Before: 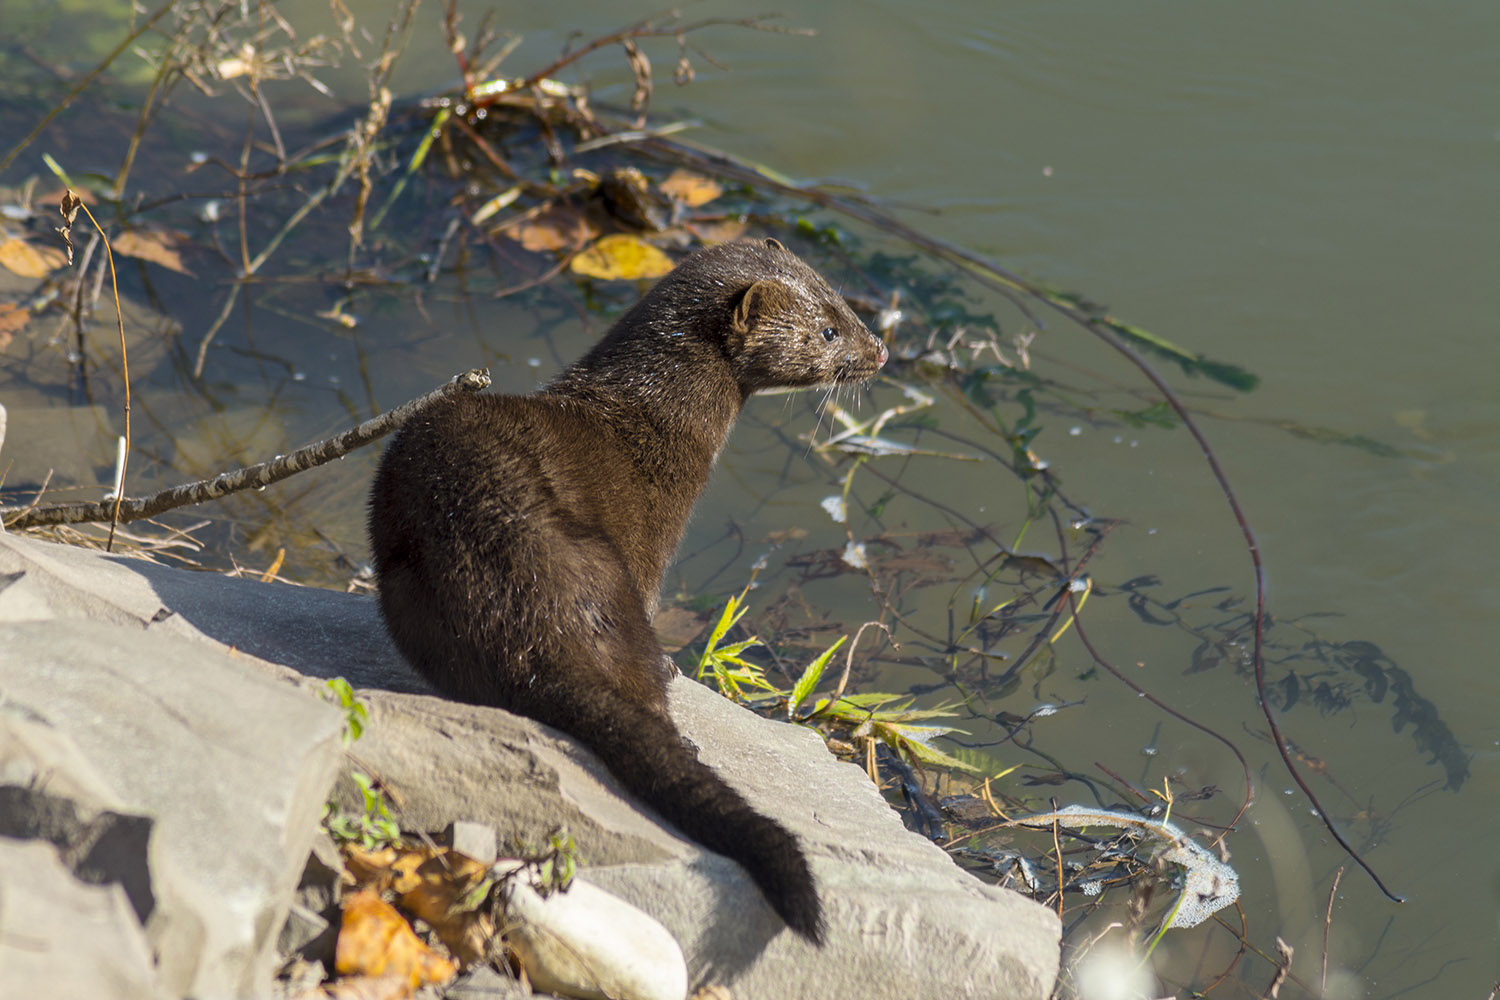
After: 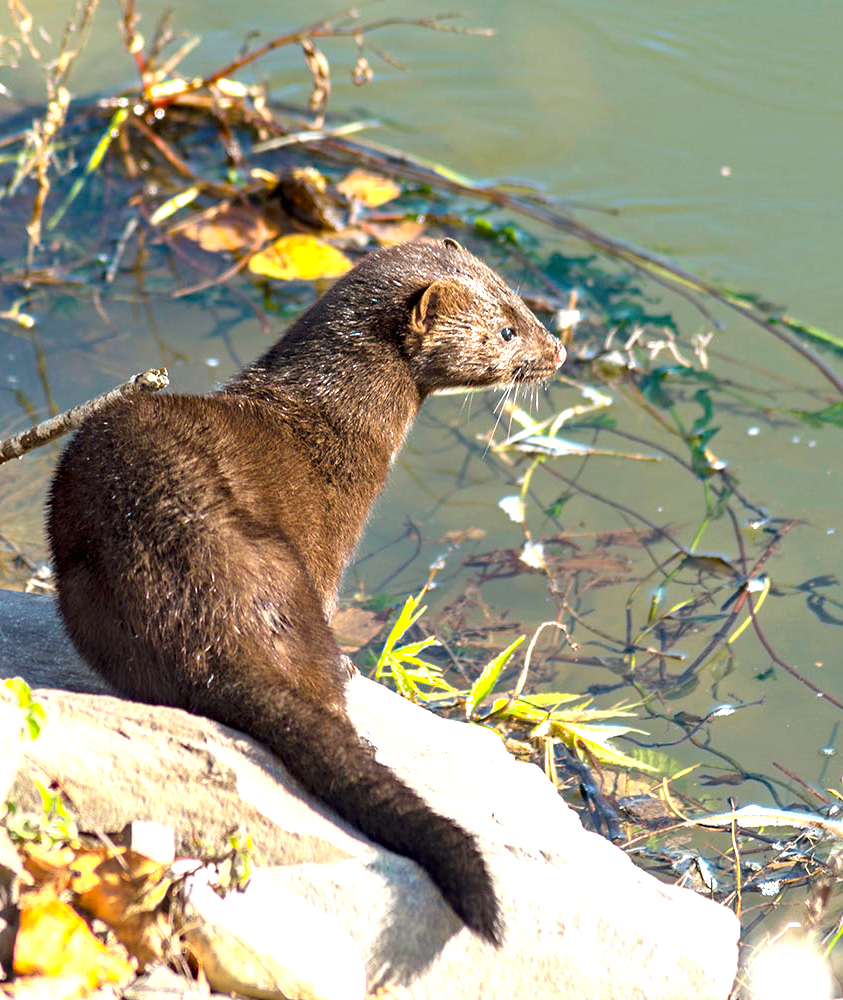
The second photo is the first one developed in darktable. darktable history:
crop: left 21.496%, right 22.254%
haze removal: on, module defaults
exposure: black level correction 0, exposure 1.45 EV, compensate exposure bias true, compensate highlight preservation false
